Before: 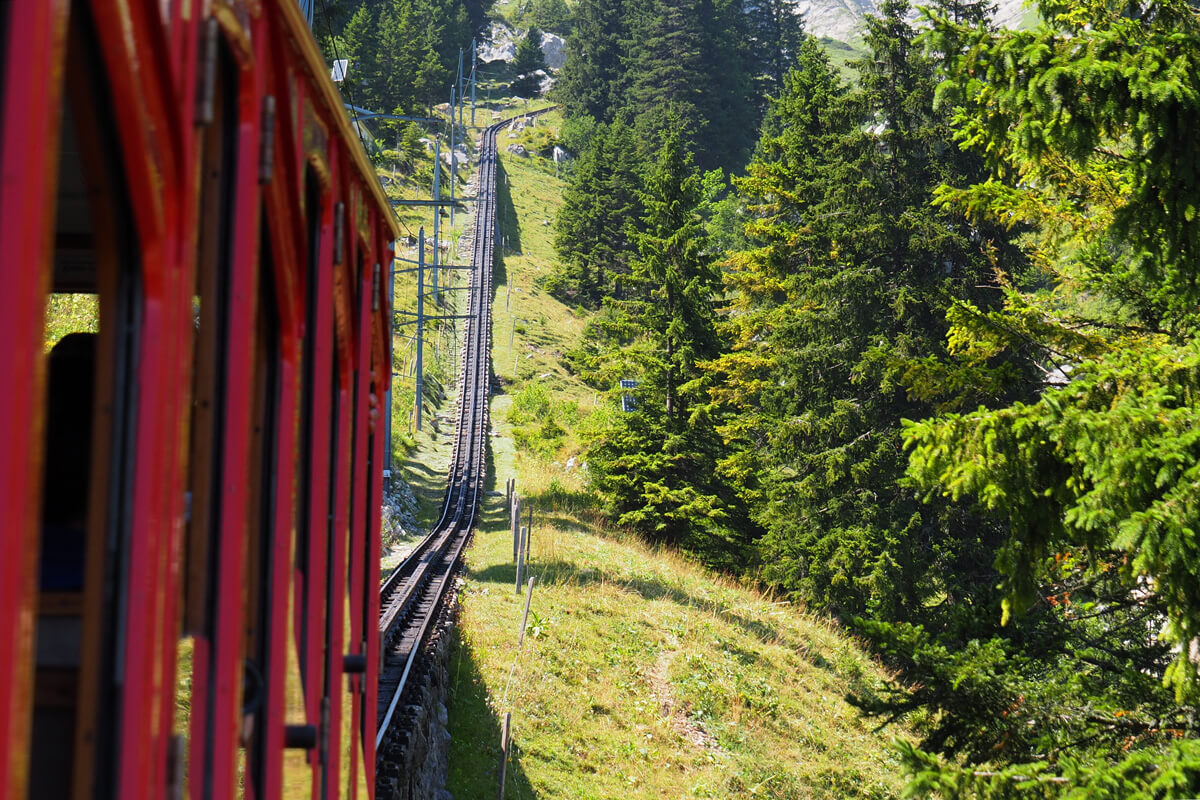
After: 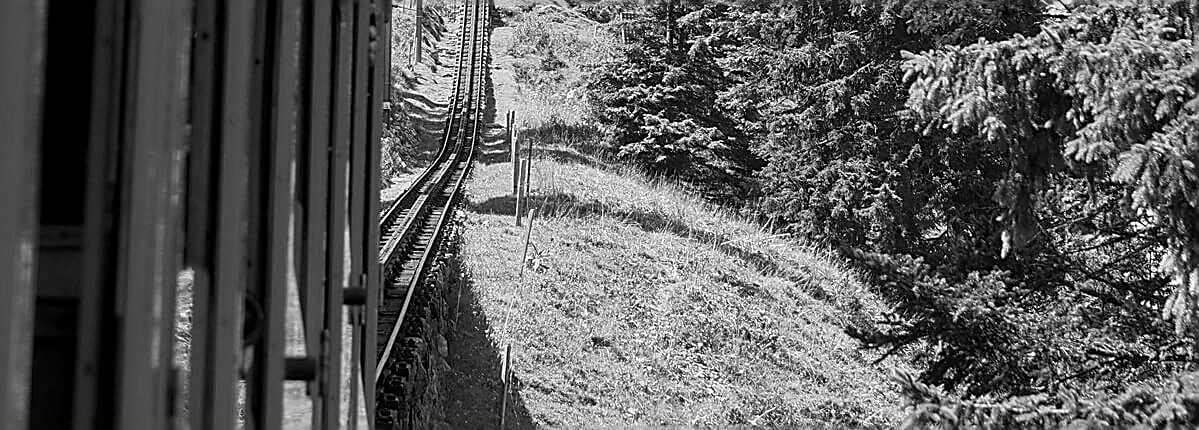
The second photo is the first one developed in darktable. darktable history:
sharpen: radius 1.685, amount 1.294
white balance: red 0.926, green 1.003, blue 1.133
color calibration: x 0.37, y 0.382, temperature 4313.32 K
crop and rotate: top 46.237%
monochrome: a 16.06, b 15.48, size 1
local contrast: on, module defaults
shadows and highlights: shadows 24.5, highlights -78.15, soften with gaussian
